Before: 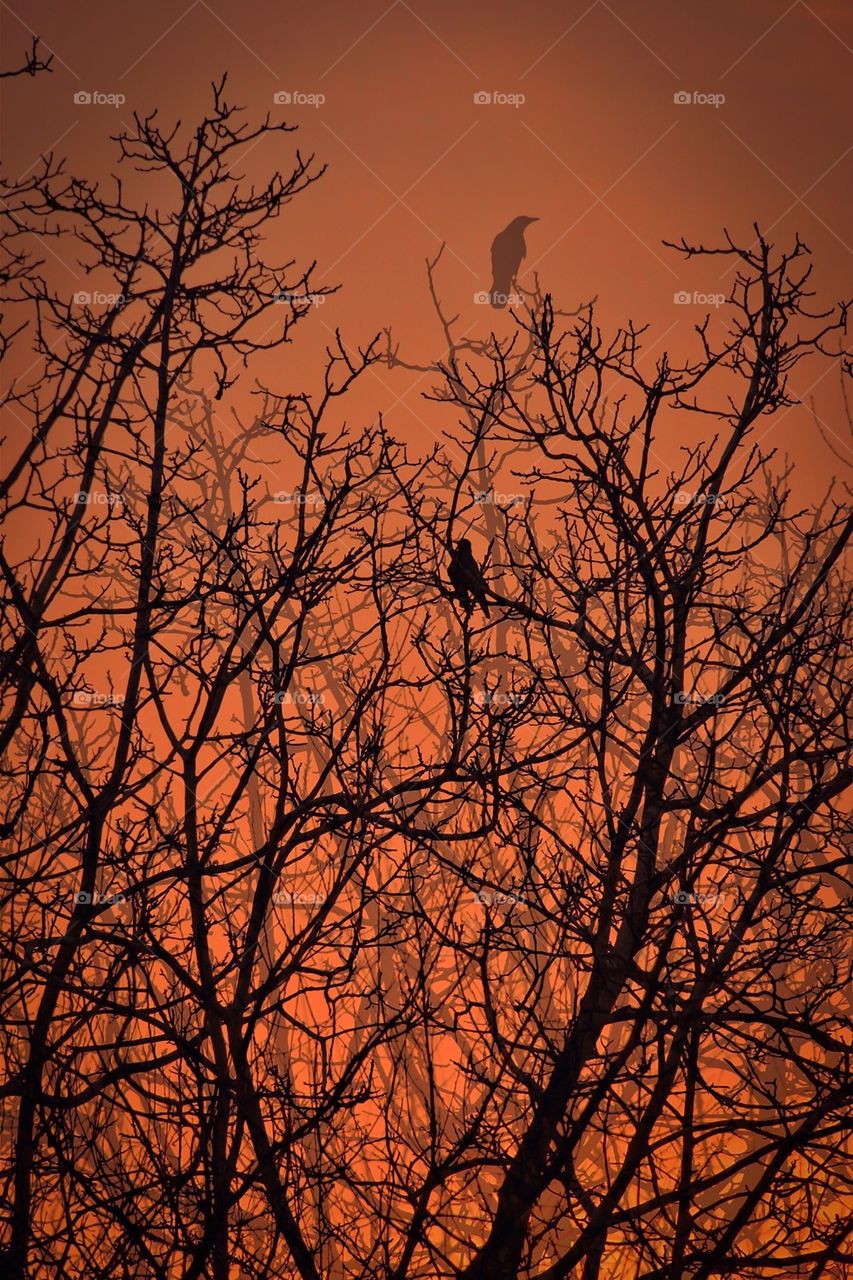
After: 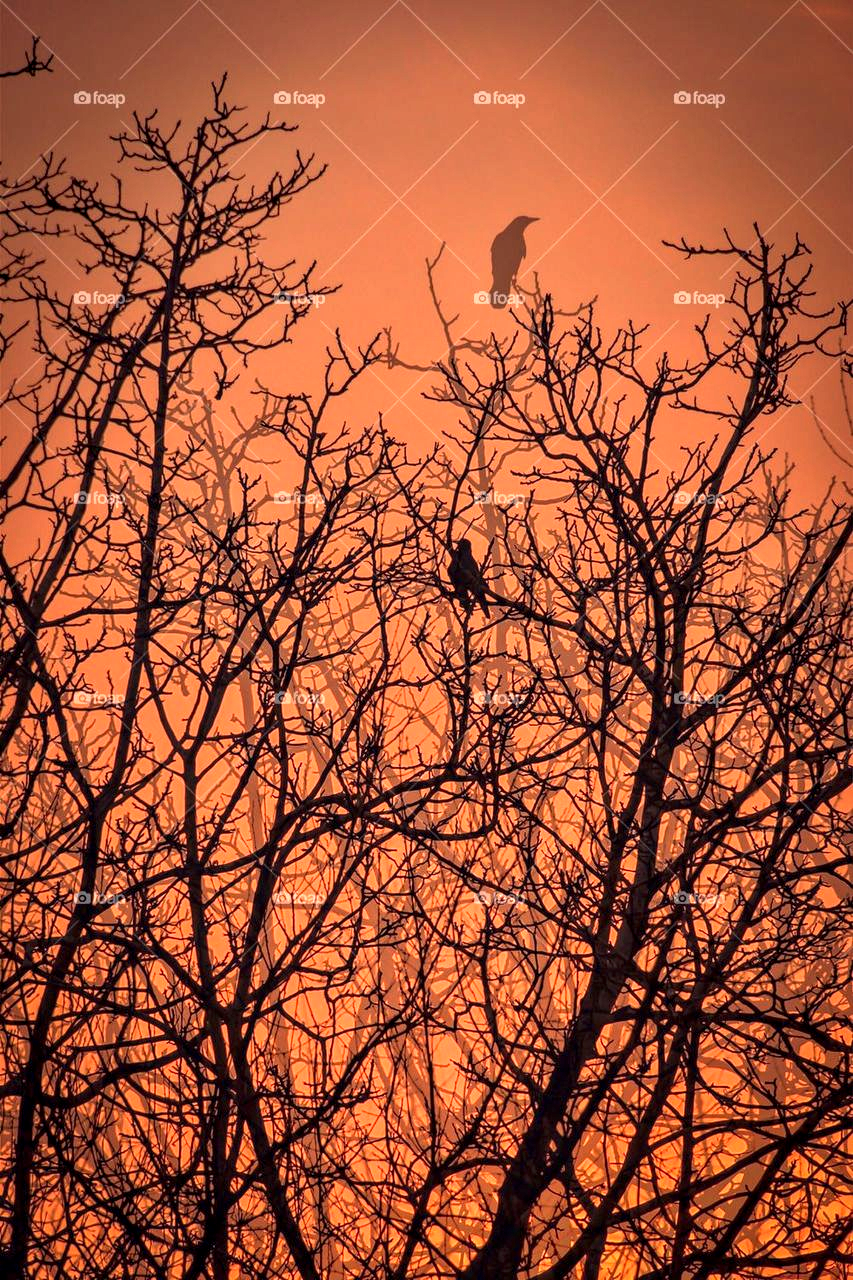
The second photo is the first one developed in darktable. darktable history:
contrast brightness saturation: contrast 0.078, saturation 0.015
local contrast: highlights 62%, detail 143%, midtone range 0.43
exposure: exposure 0.951 EV, compensate highlight preservation false
